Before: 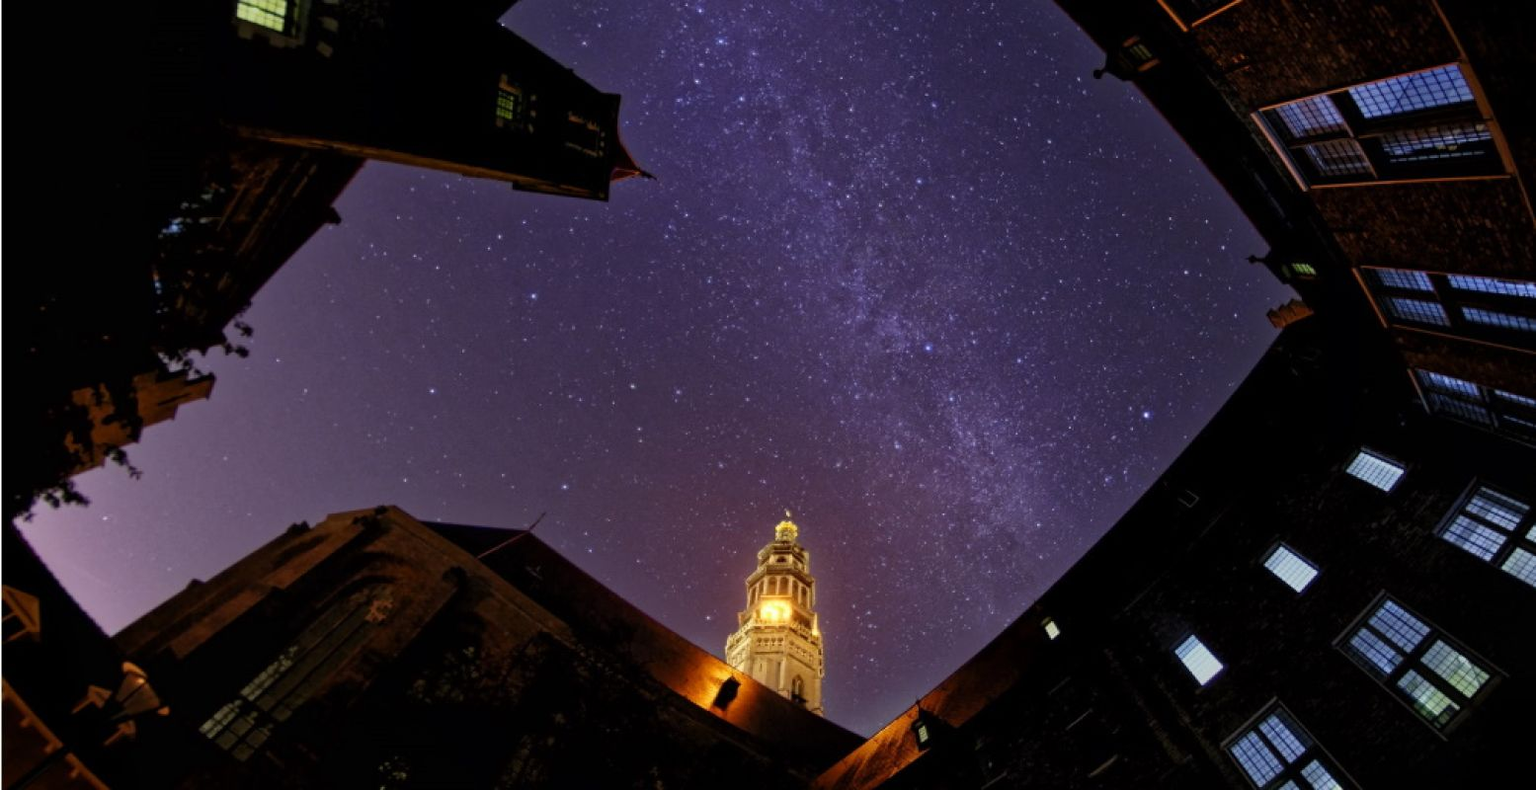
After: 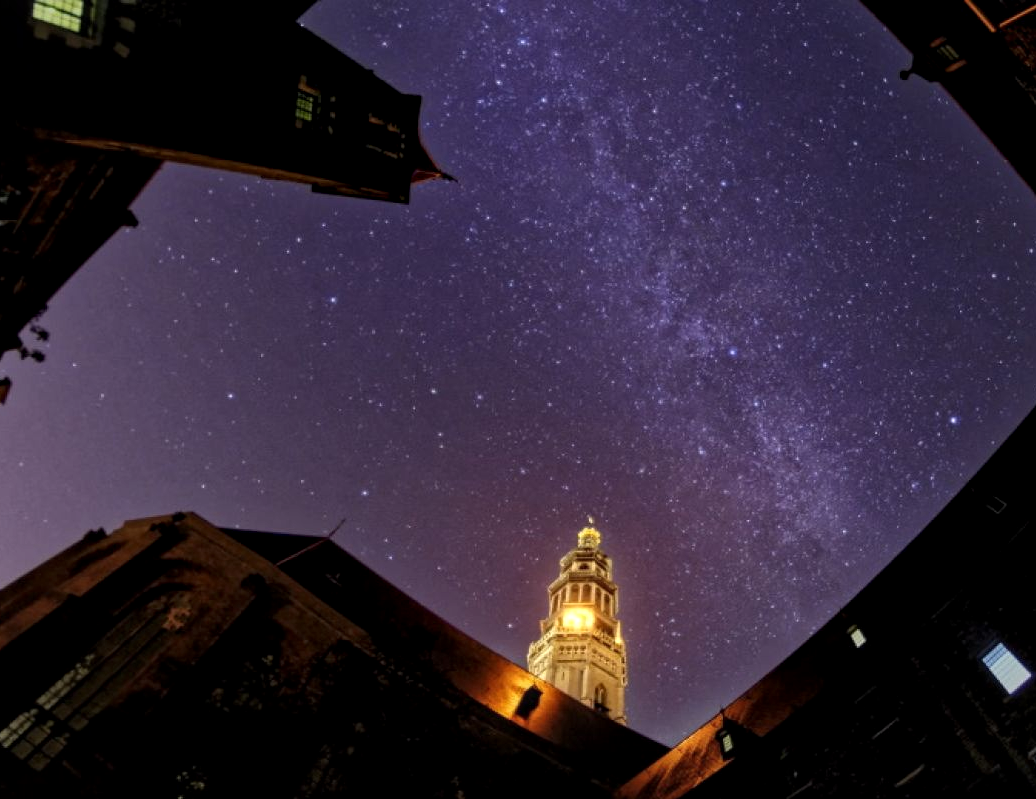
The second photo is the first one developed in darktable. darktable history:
local contrast: detail 130%
crop and rotate: left 13.42%, right 19.945%
